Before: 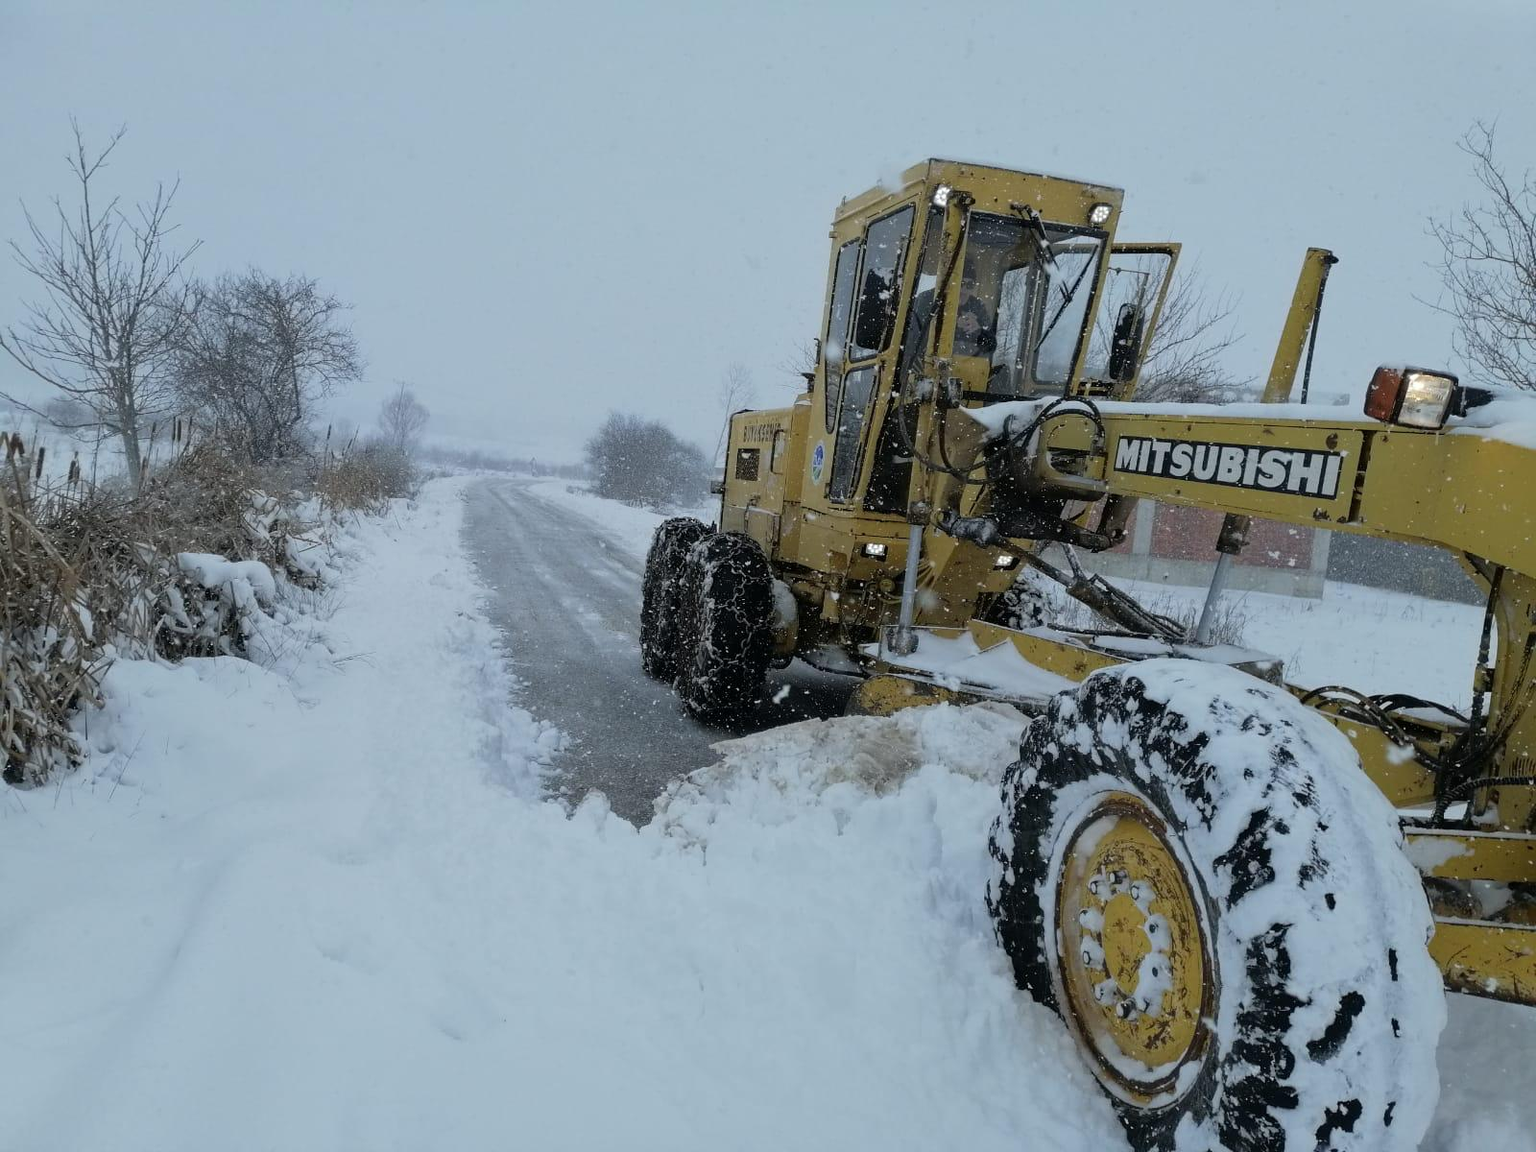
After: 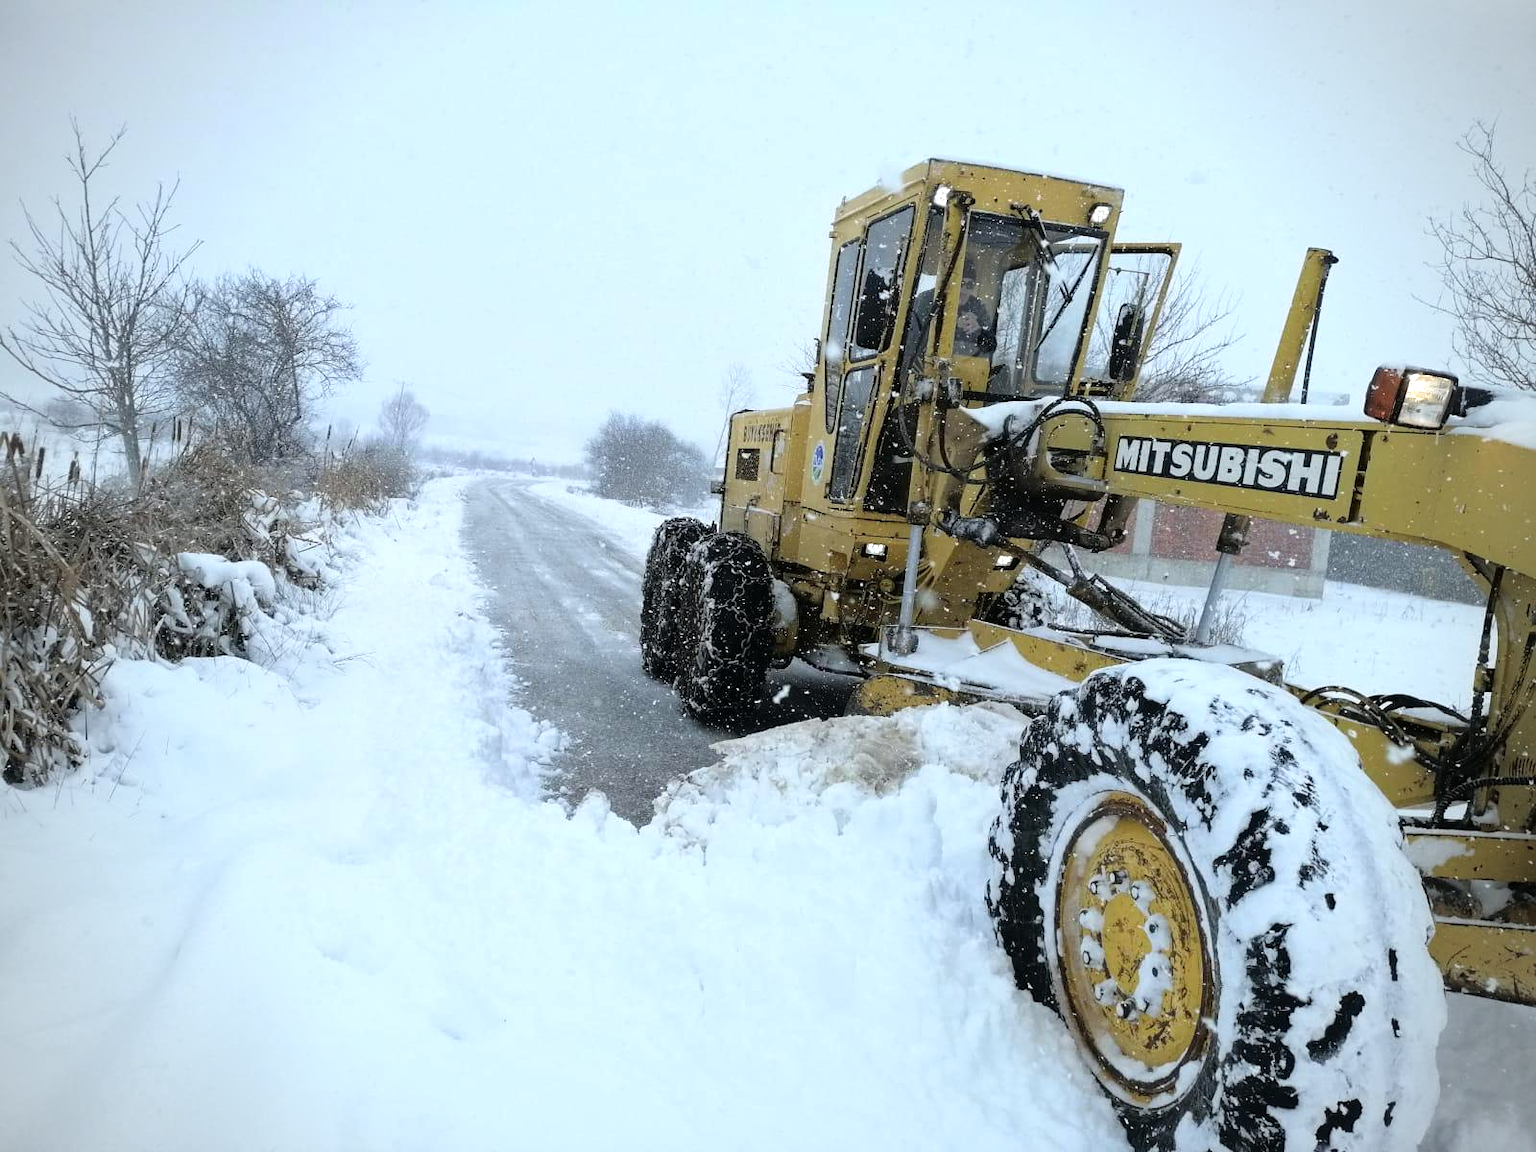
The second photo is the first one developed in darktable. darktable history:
exposure: black level correction 0, exposure 0.499 EV, compensate highlight preservation false
vignetting: brightness -0.469
tone equalizer: -8 EV -0.402 EV, -7 EV -0.374 EV, -6 EV -0.314 EV, -5 EV -0.211 EV, -3 EV 0.212 EV, -2 EV 0.316 EV, -1 EV 0.407 EV, +0 EV 0.392 EV, mask exposure compensation -0.515 EV
